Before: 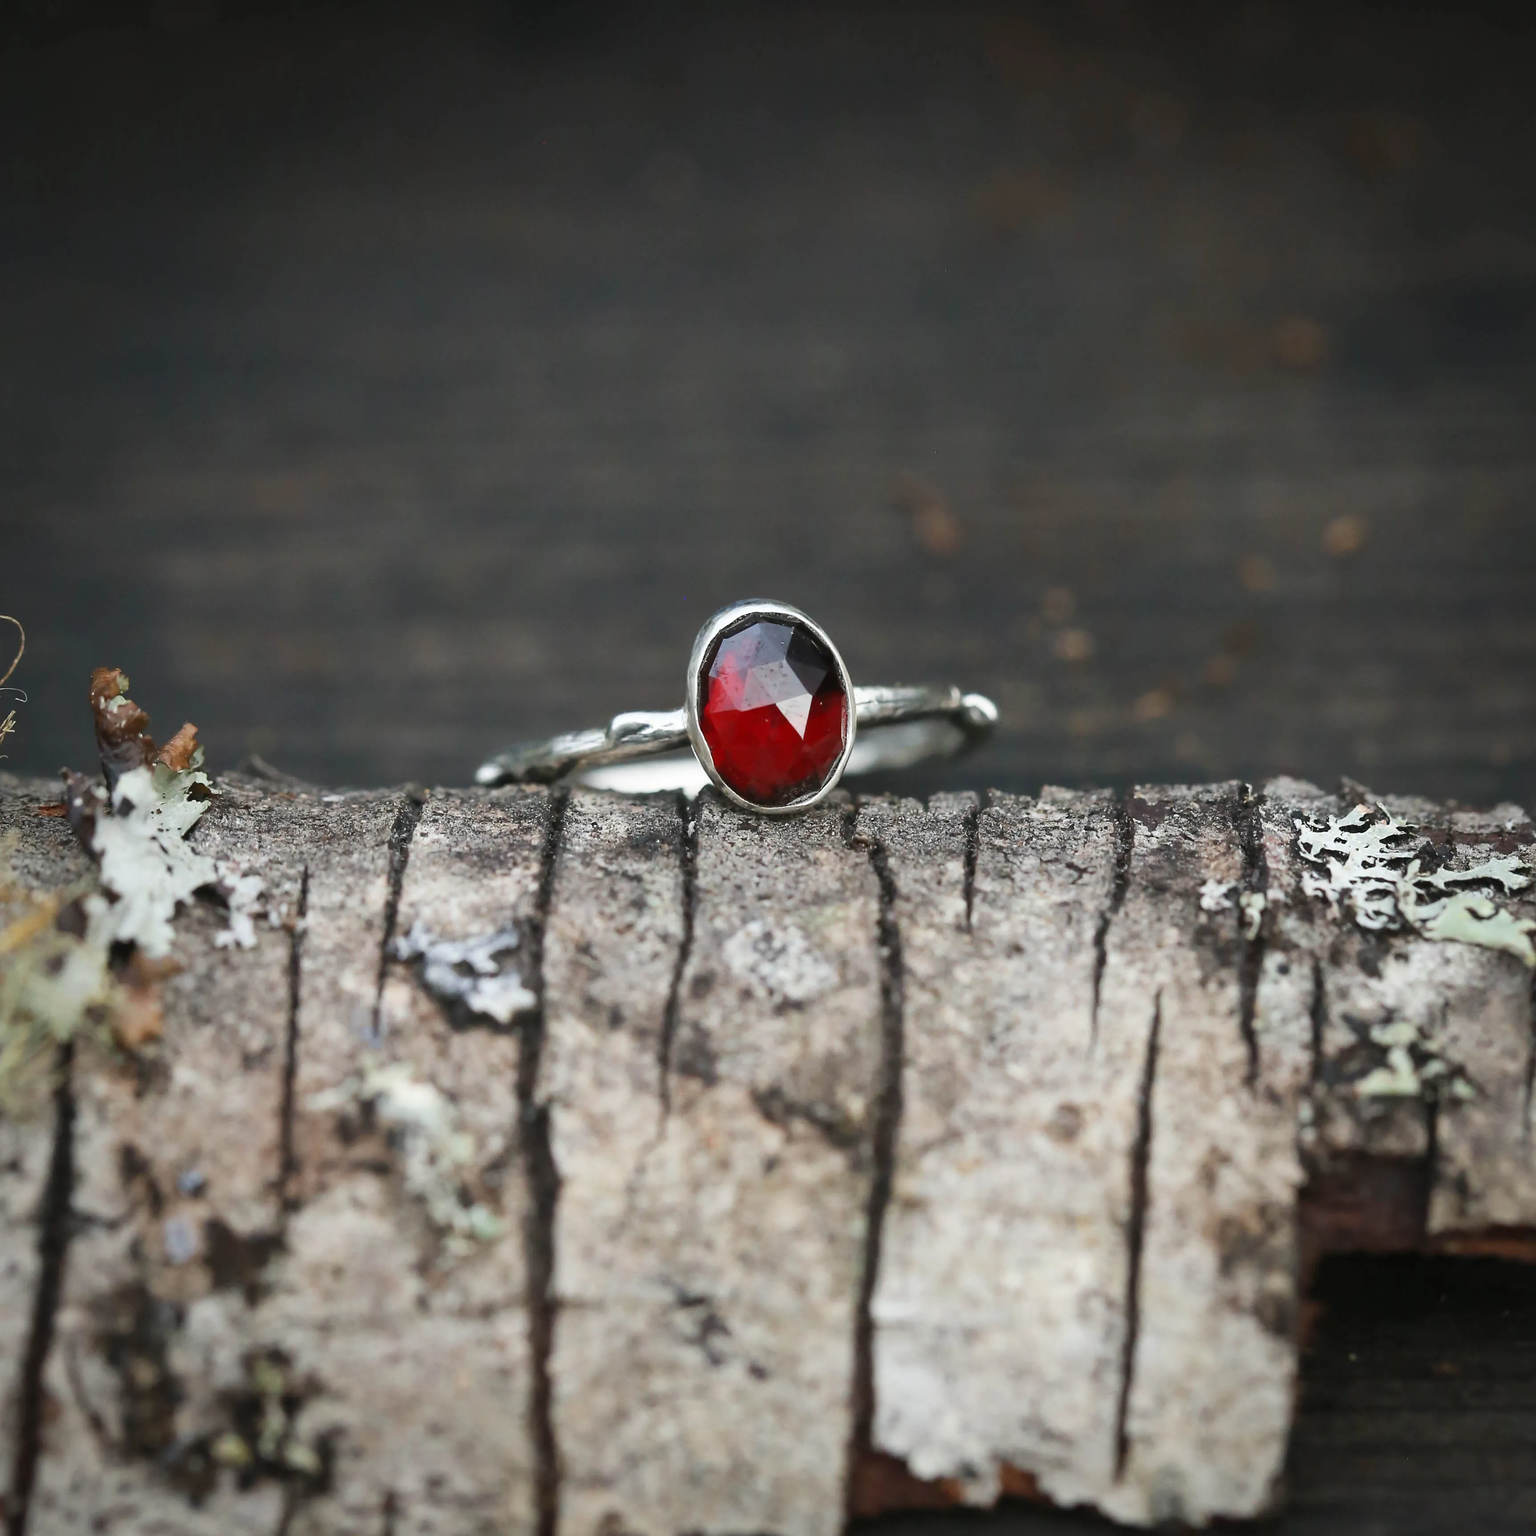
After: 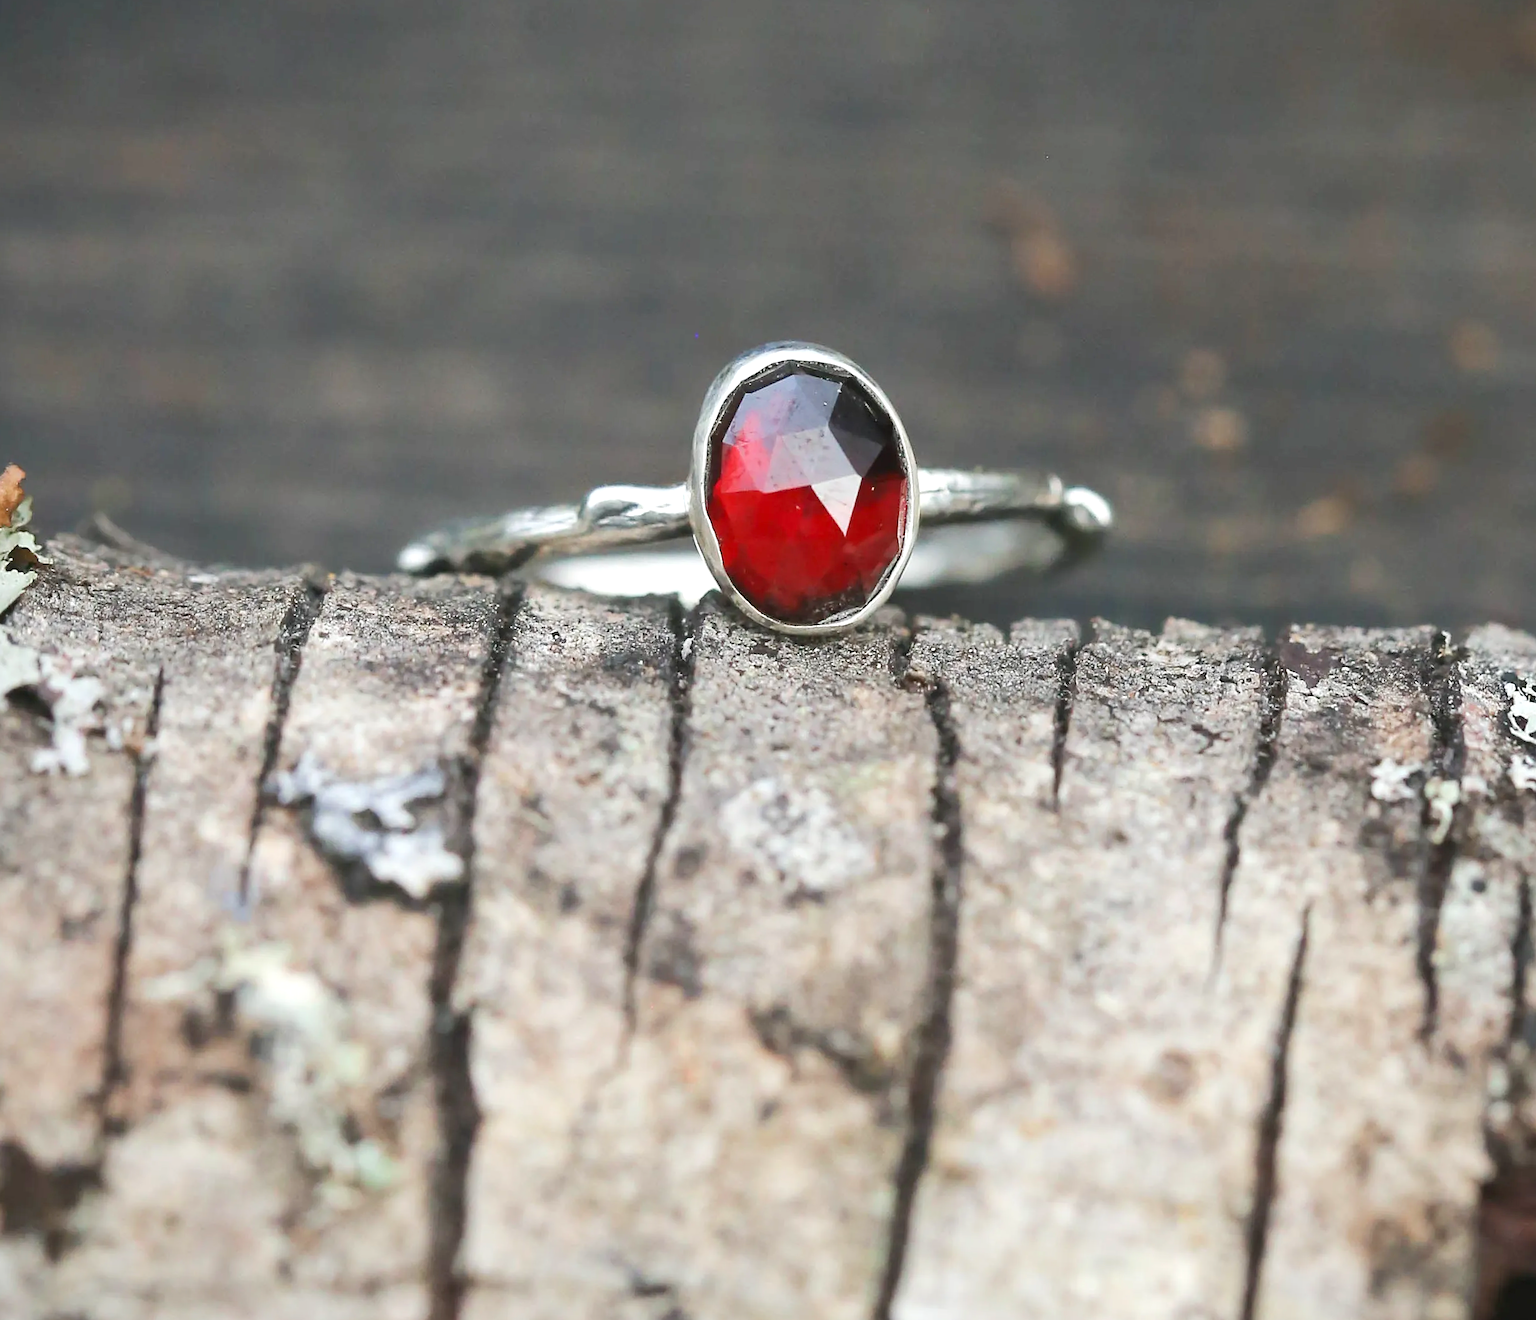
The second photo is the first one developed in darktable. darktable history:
sharpen: amount 0.214
tone equalizer: -8 EV 1 EV, -7 EV 0.993 EV, -6 EV 1.02 EV, -5 EV 0.972 EV, -4 EV 1.02 EV, -3 EV 0.75 EV, -2 EV 0.51 EV, -1 EV 0.231 EV, edges refinement/feathering 500, mask exposure compensation -1.57 EV, preserve details no
crop and rotate: angle -3.35°, left 9.736%, top 21.055%, right 12.481%, bottom 12.046%
